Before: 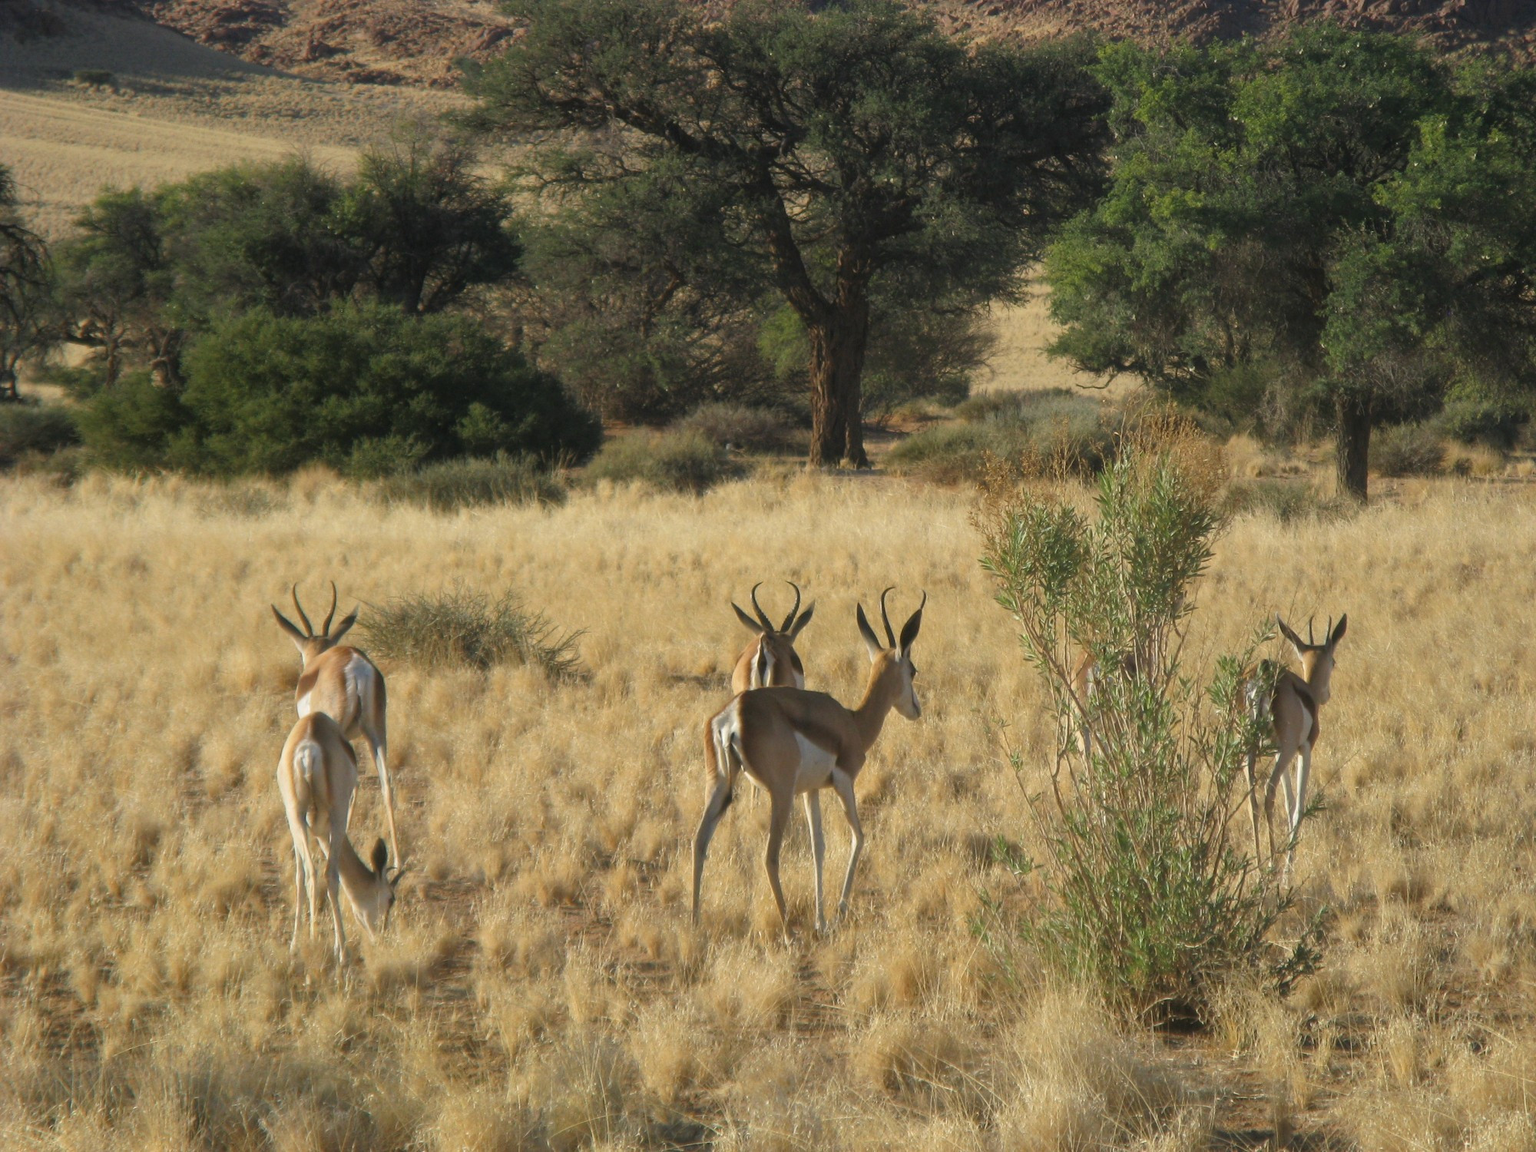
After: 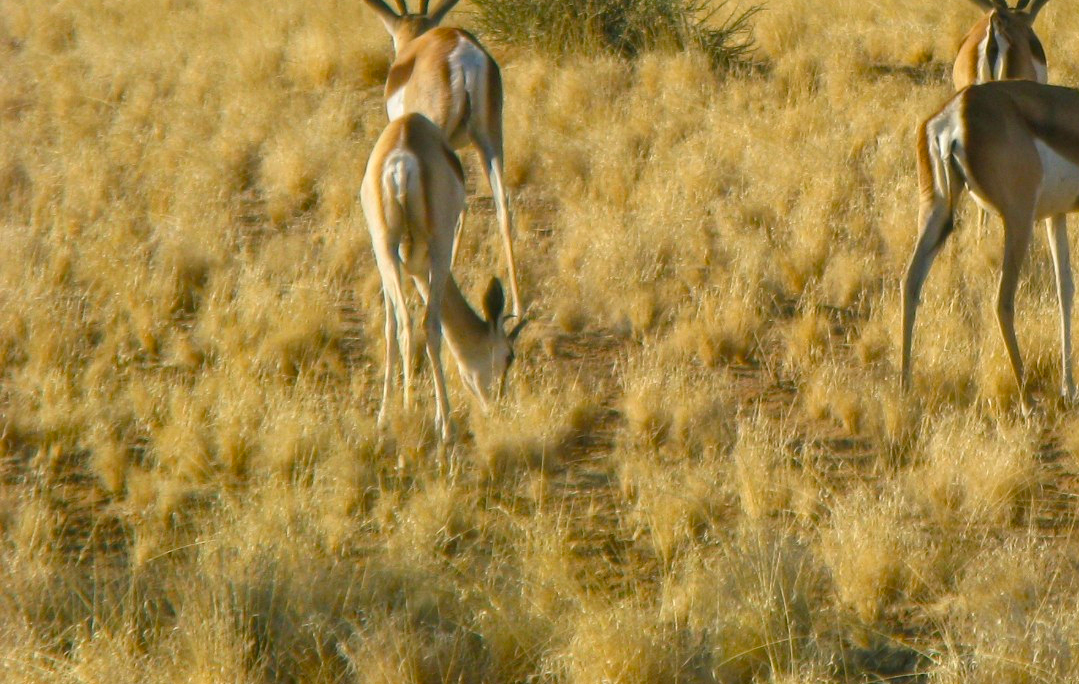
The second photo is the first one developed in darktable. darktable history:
local contrast: on, module defaults
crop and rotate: top 54.285%, right 46.02%, bottom 0.108%
color balance rgb: shadows lift › luminance -7.597%, shadows lift › chroma 2.402%, shadows lift › hue 165.3°, linear chroma grading › shadows 31.4%, linear chroma grading › global chroma -2.082%, linear chroma grading › mid-tones 3.771%, perceptual saturation grading › global saturation 0.835%, global vibrance 45.134%
